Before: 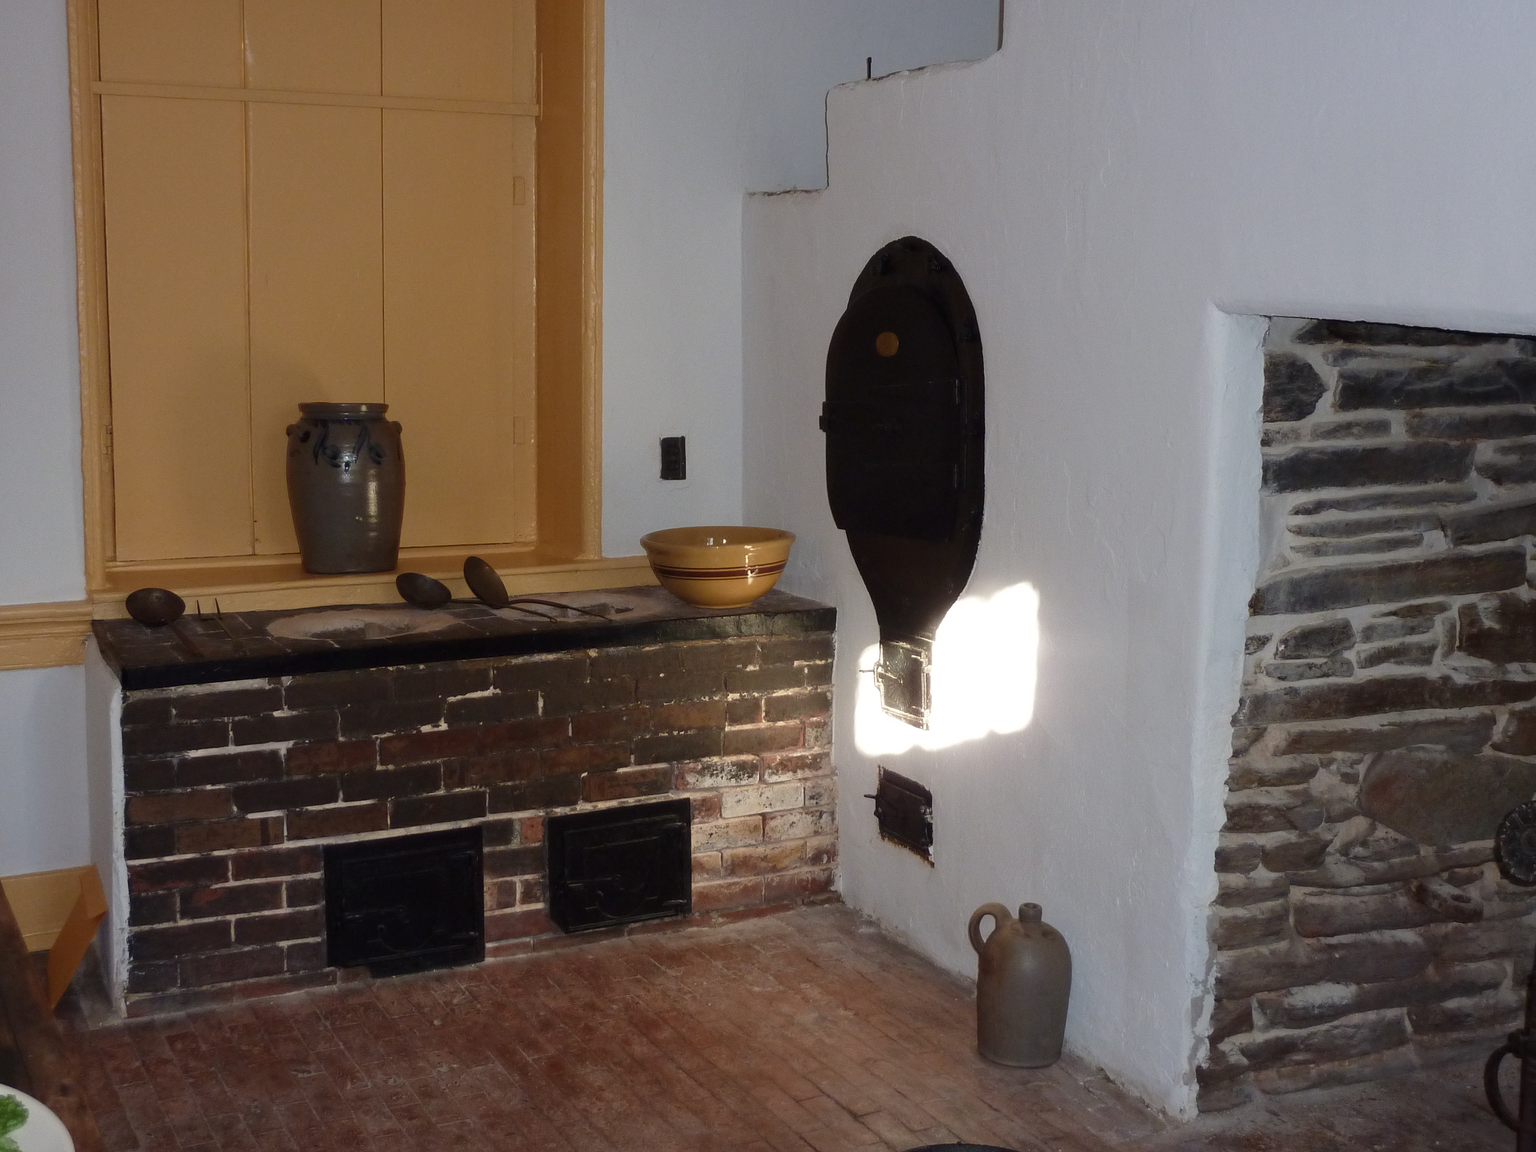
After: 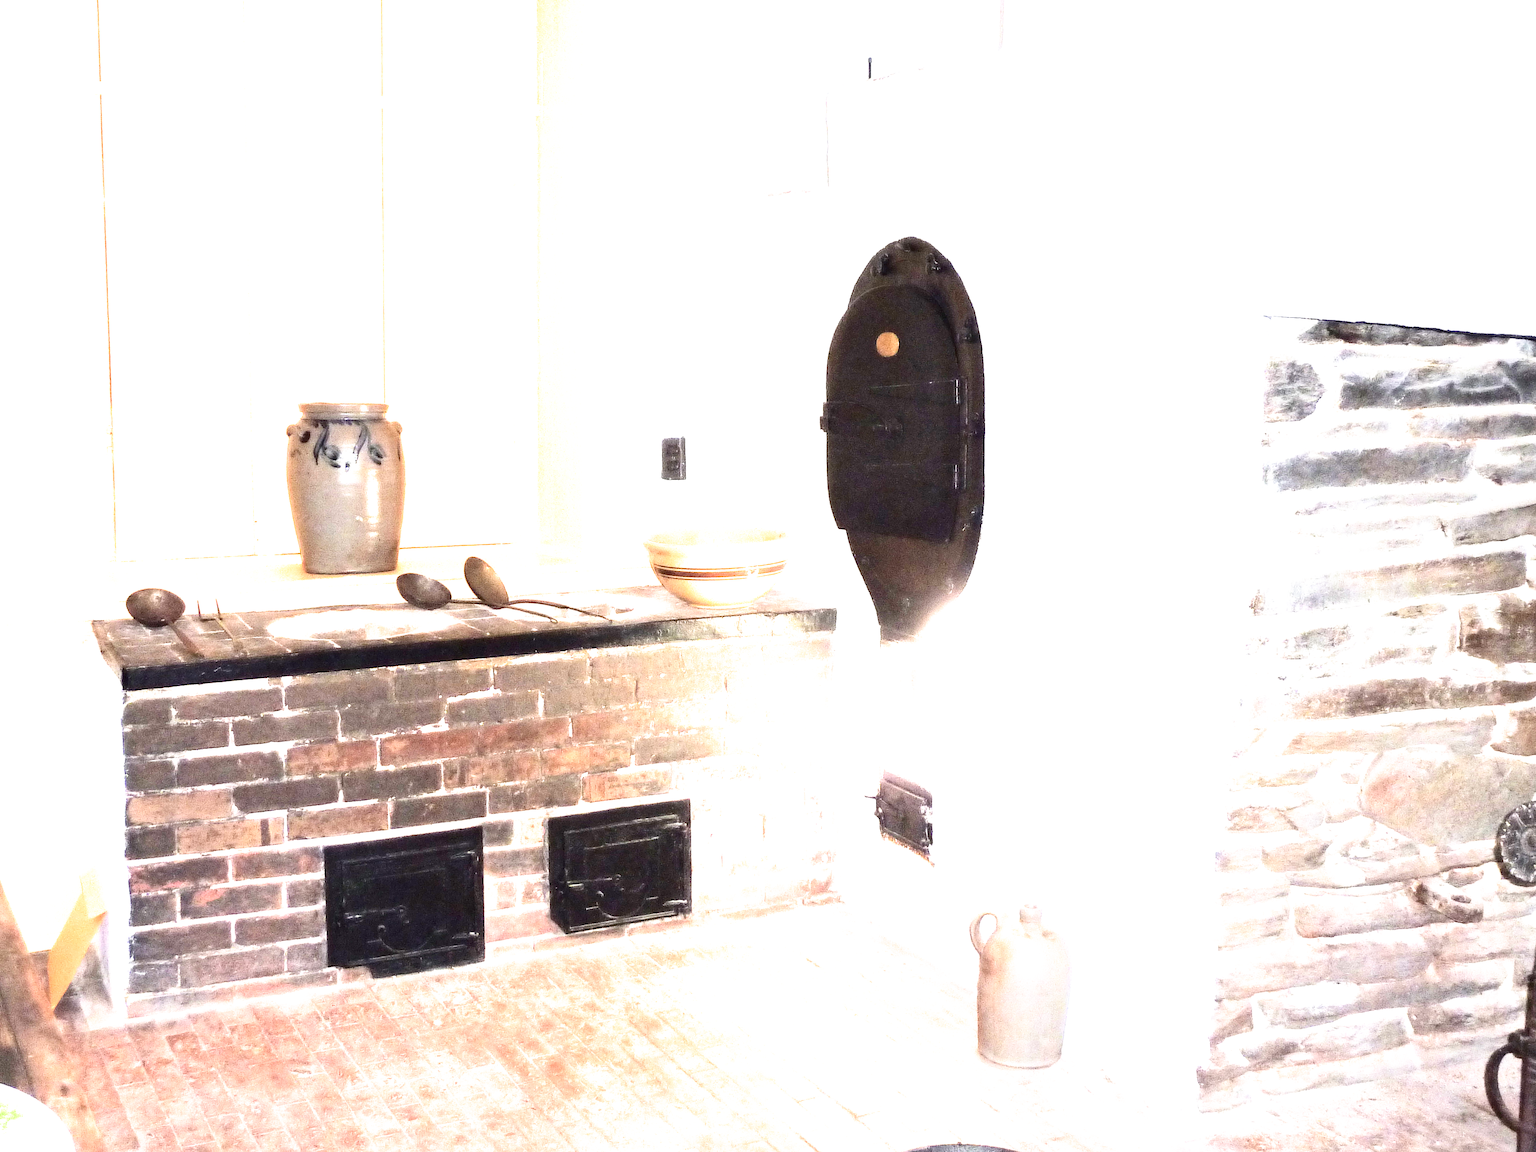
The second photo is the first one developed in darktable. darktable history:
exposure: black level correction 0, exposure 4 EV, compensate exposure bias true, compensate highlight preservation false
contrast brightness saturation: contrast 0.25, saturation -0.31
filmic rgb: black relative exposure -8.7 EV, white relative exposure 2.7 EV, threshold 3 EV, target black luminance 0%, hardness 6.25, latitude 76.53%, contrast 1.326, shadows ↔ highlights balance -0.349%, preserve chrominance no, color science v4 (2020), enable highlight reconstruction true
